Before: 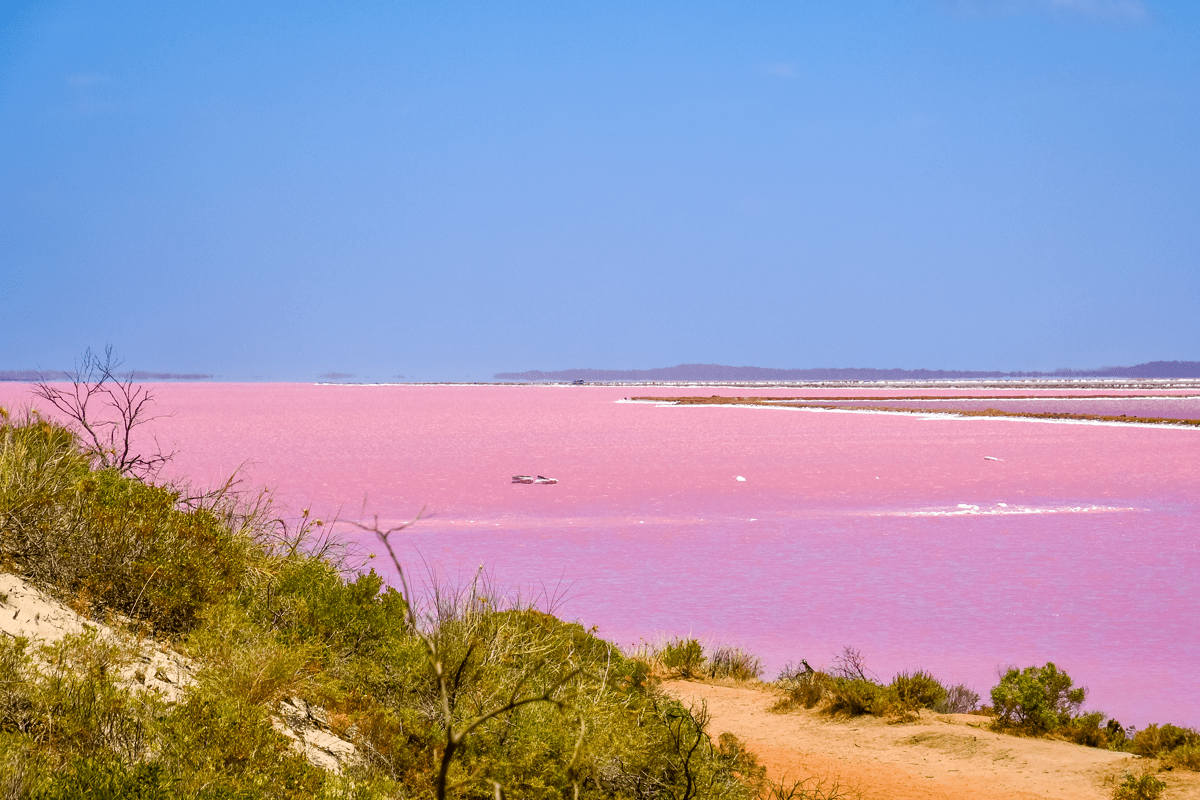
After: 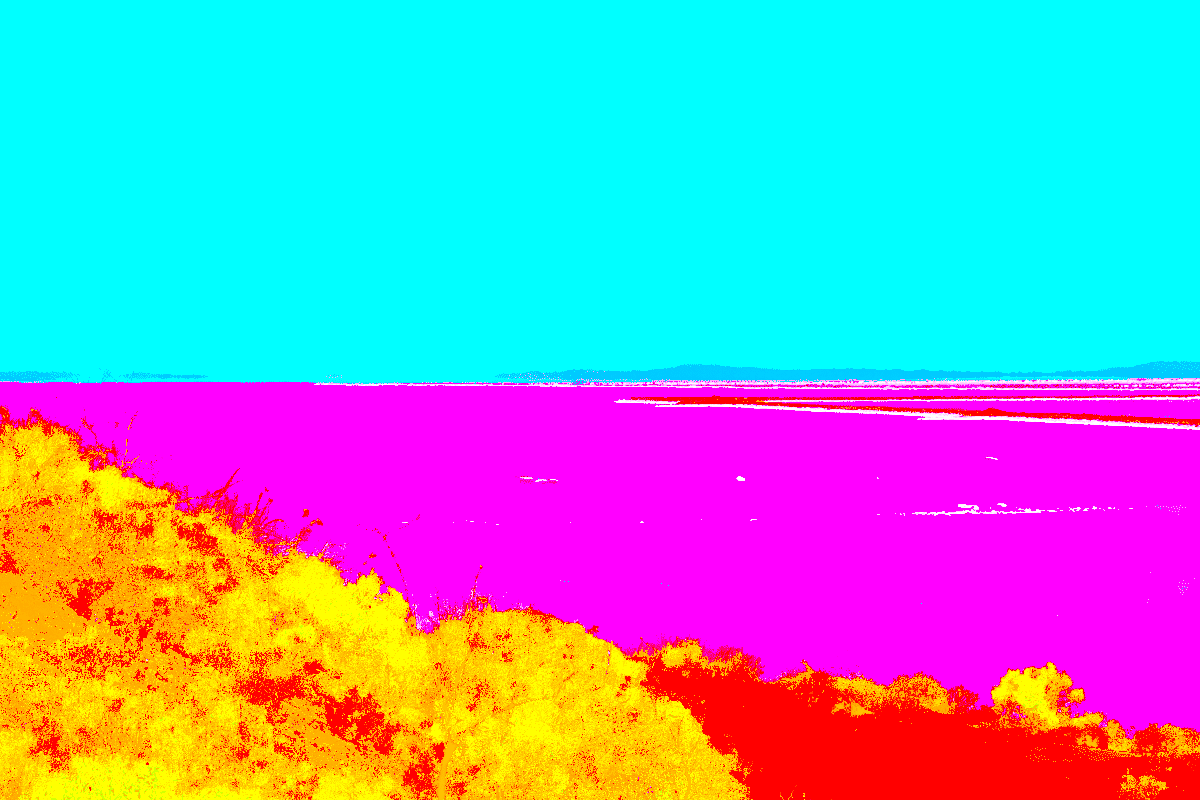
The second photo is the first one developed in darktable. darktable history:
contrast brightness saturation: contrast 0.989, brightness 0.991, saturation 0.986
local contrast: highlights 71%, shadows 21%, midtone range 0.191
exposure: exposure 7.953 EV, compensate exposure bias true, compensate highlight preservation false
